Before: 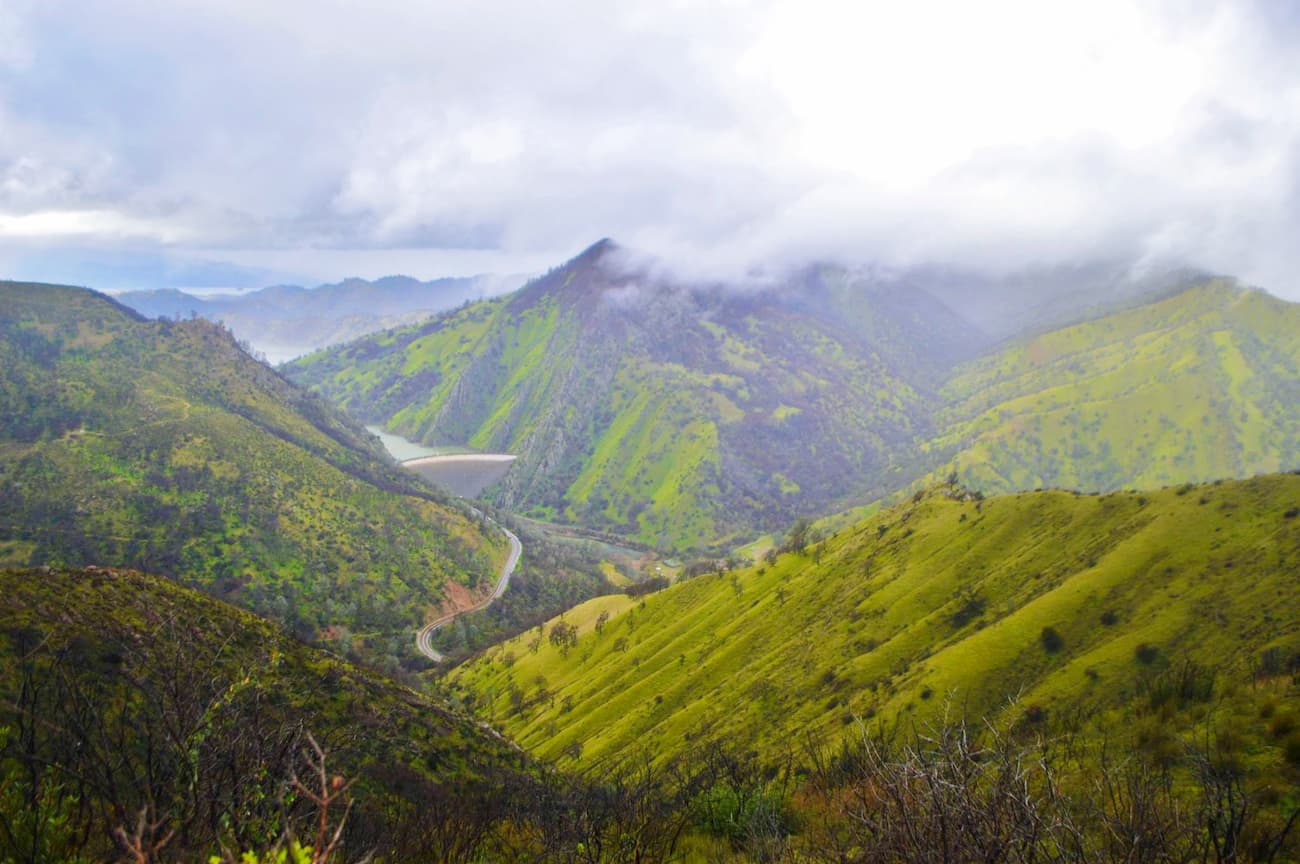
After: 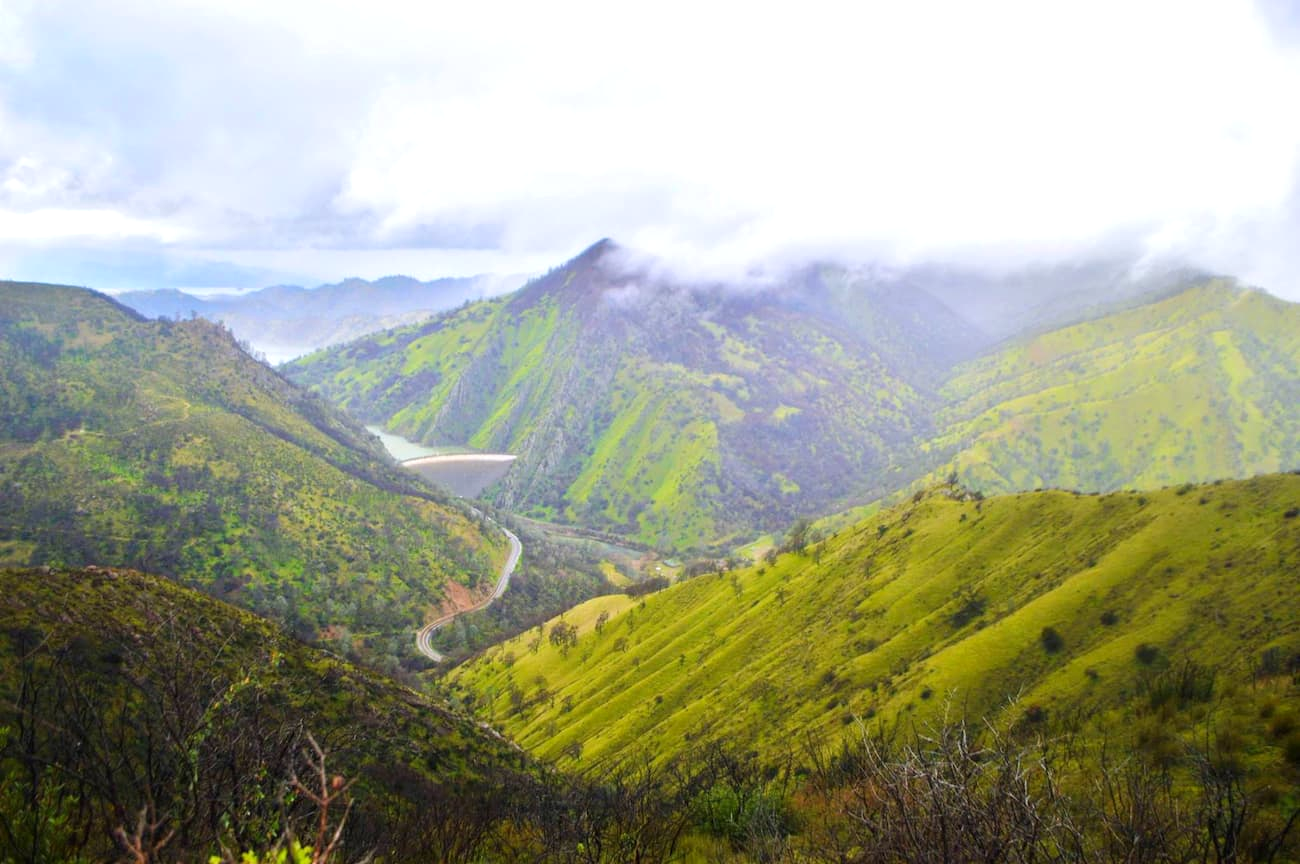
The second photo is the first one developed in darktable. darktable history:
tone equalizer: -8 EV -0.433 EV, -7 EV -0.423 EV, -6 EV -0.335 EV, -5 EV -0.213 EV, -3 EV 0.203 EV, -2 EV 0.363 EV, -1 EV 0.364 EV, +0 EV 0.408 EV
